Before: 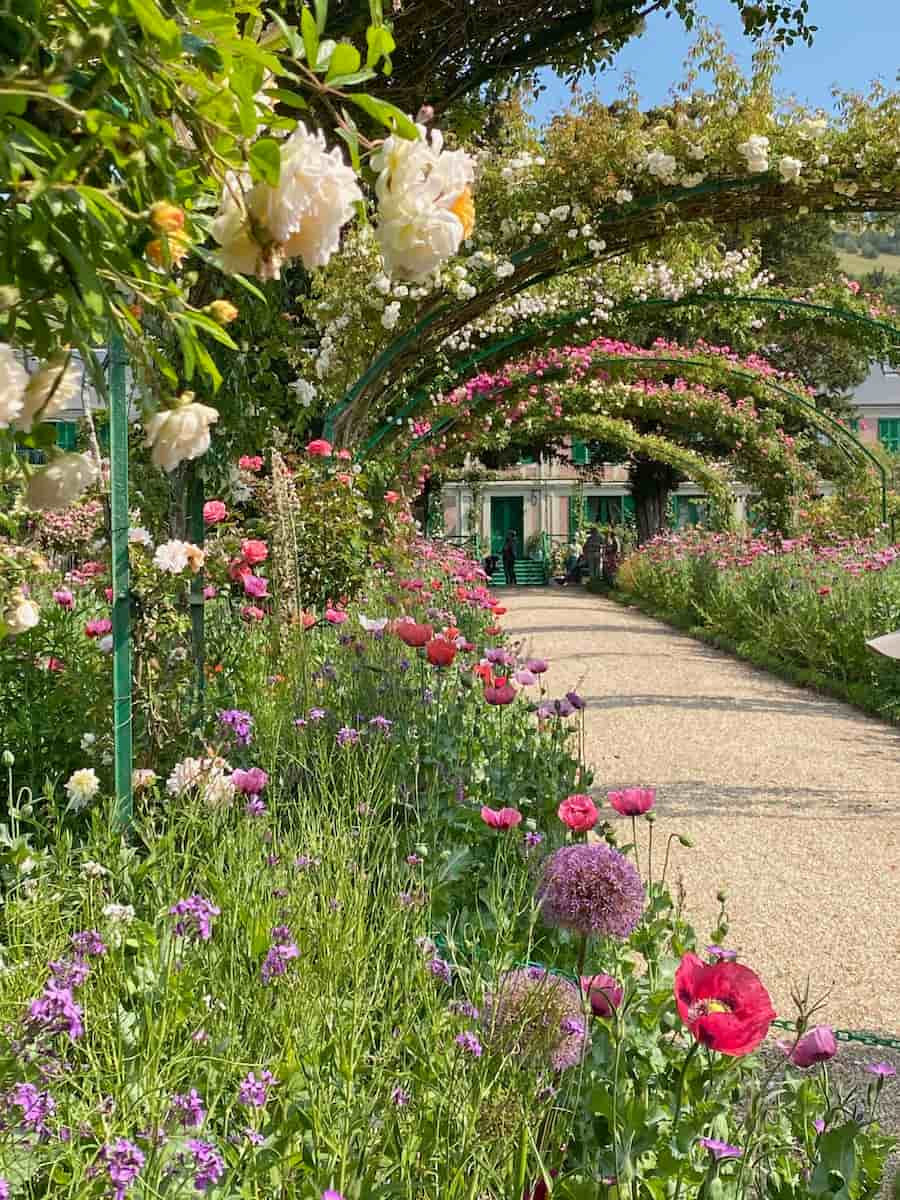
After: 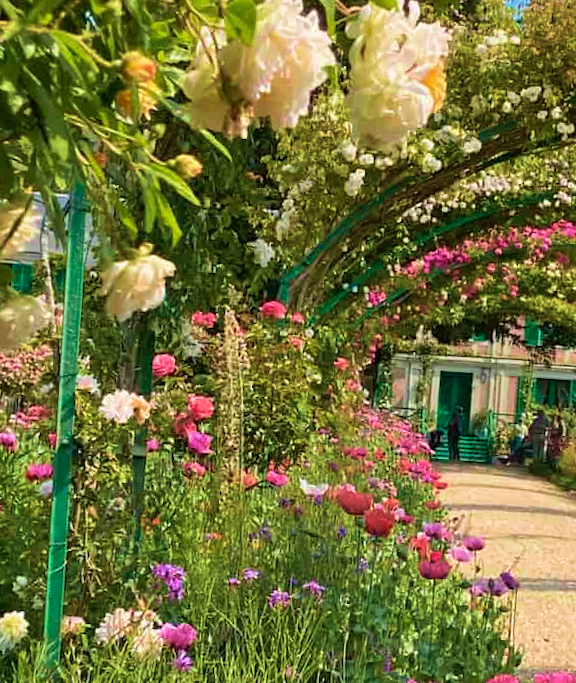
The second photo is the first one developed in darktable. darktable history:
crop and rotate: angle -4.36°, left 2.233%, top 6.954%, right 27.405%, bottom 30.512%
velvia: strength 75%
